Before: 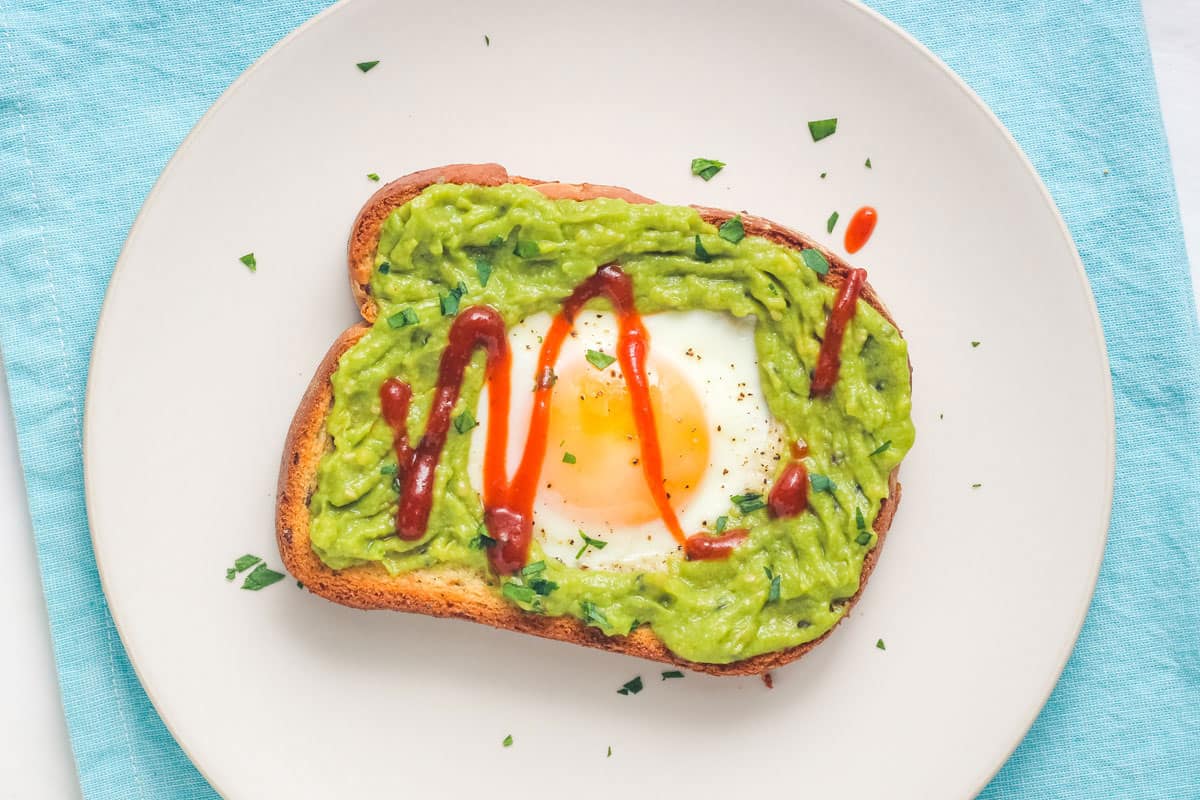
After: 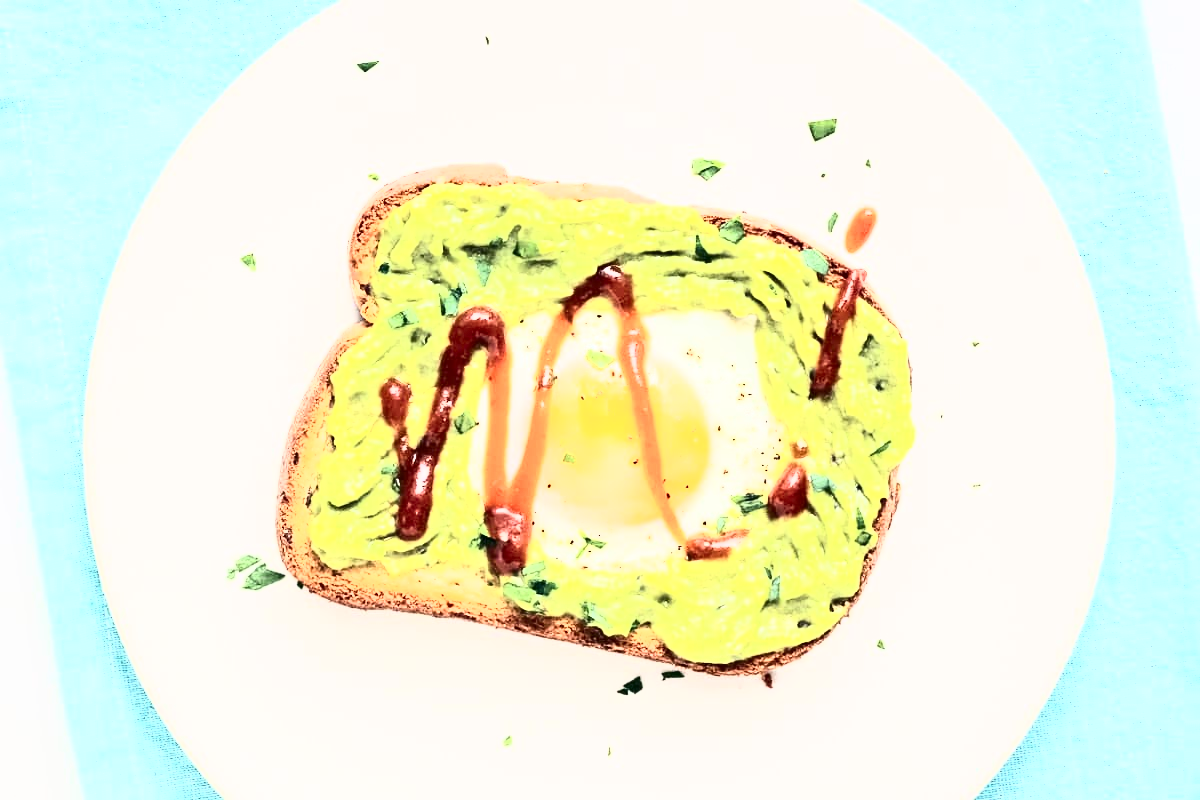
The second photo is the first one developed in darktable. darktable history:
tone curve: curves: ch0 [(0, 0) (0.003, 0) (0.011, 0.001) (0.025, 0.003) (0.044, 0.003) (0.069, 0.006) (0.1, 0.009) (0.136, 0.014) (0.177, 0.029) (0.224, 0.061) (0.277, 0.127) (0.335, 0.218) (0.399, 0.38) (0.468, 0.588) (0.543, 0.809) (0.623, 0.947) (0.709, 0.987) (0.801, 0.99) (0.898, 0.99) (1, 1)], color space Lab, independent channels, preserve colors none
